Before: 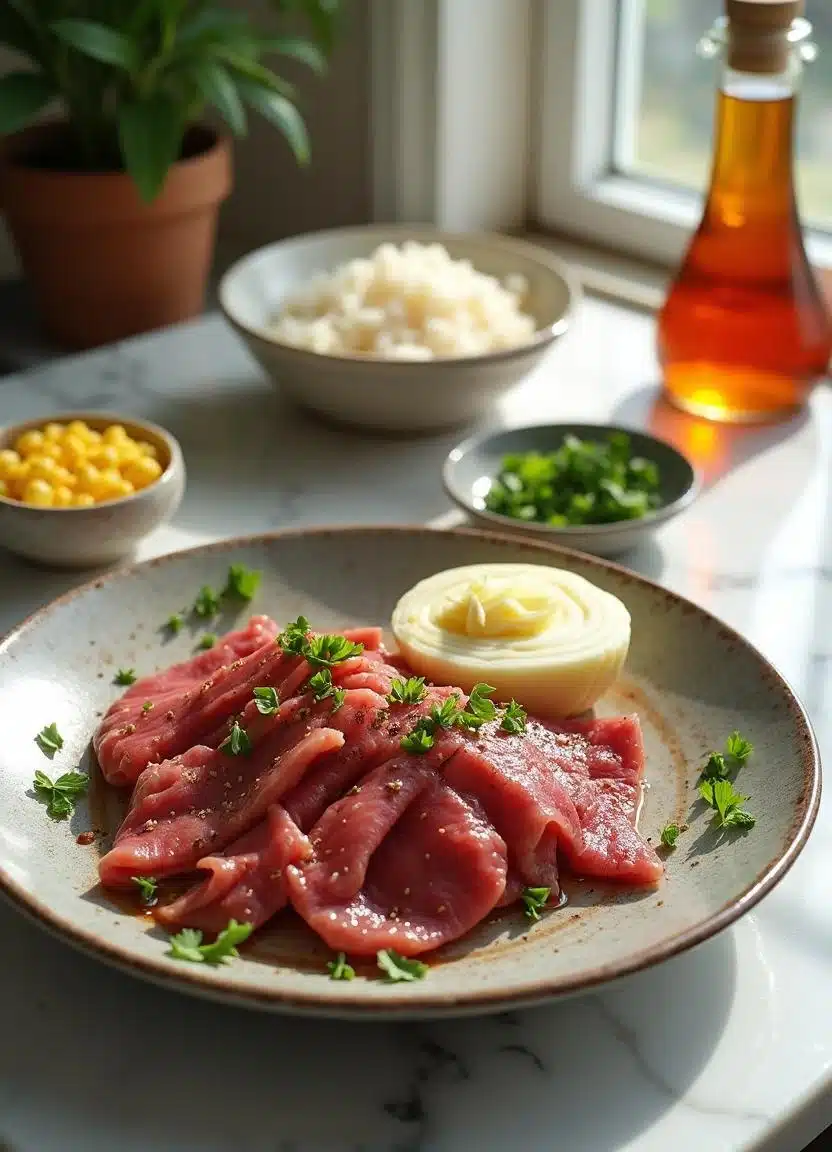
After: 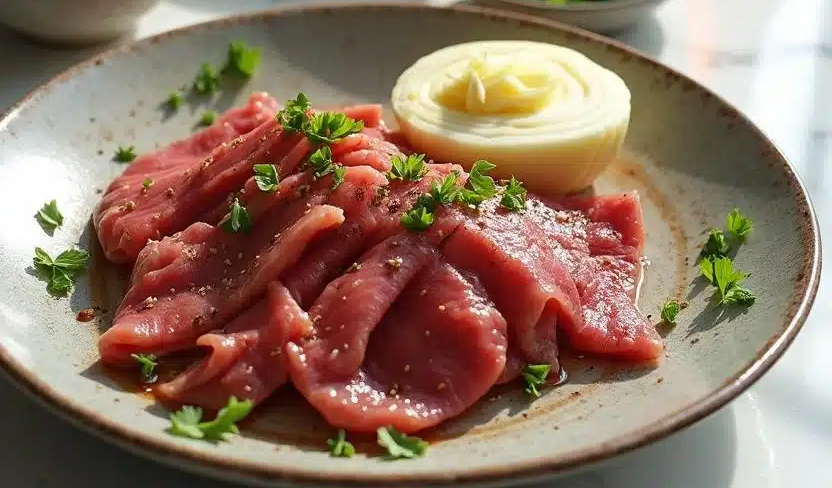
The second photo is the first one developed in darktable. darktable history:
crop: top 45.438%, bottom 12.165%
